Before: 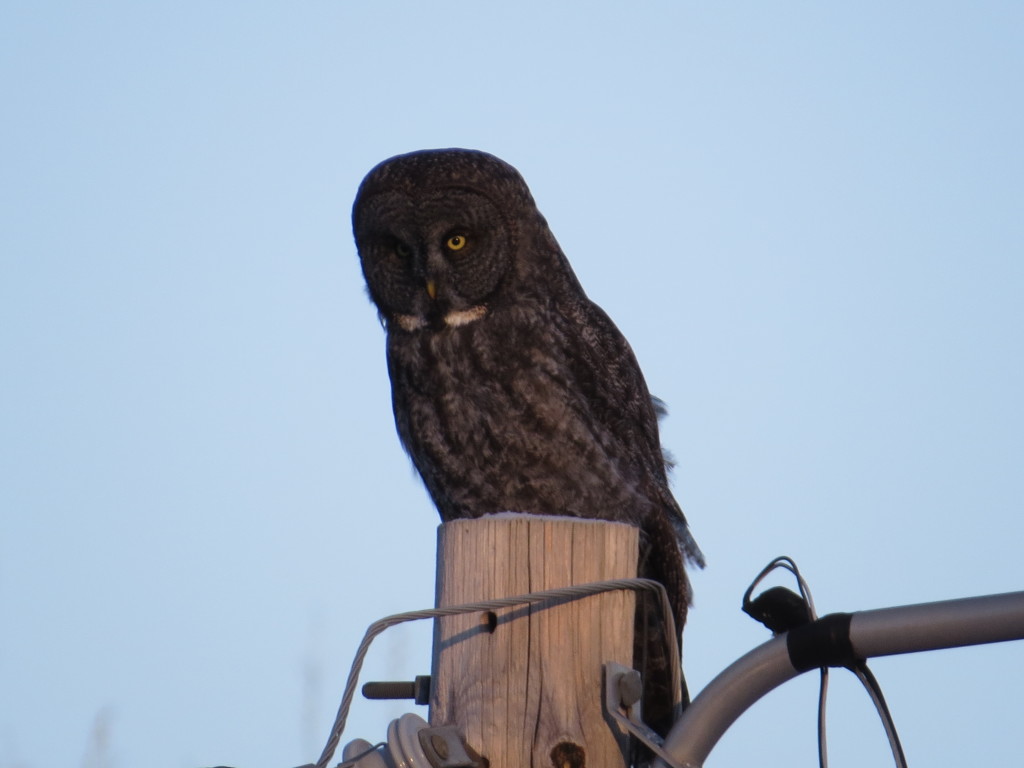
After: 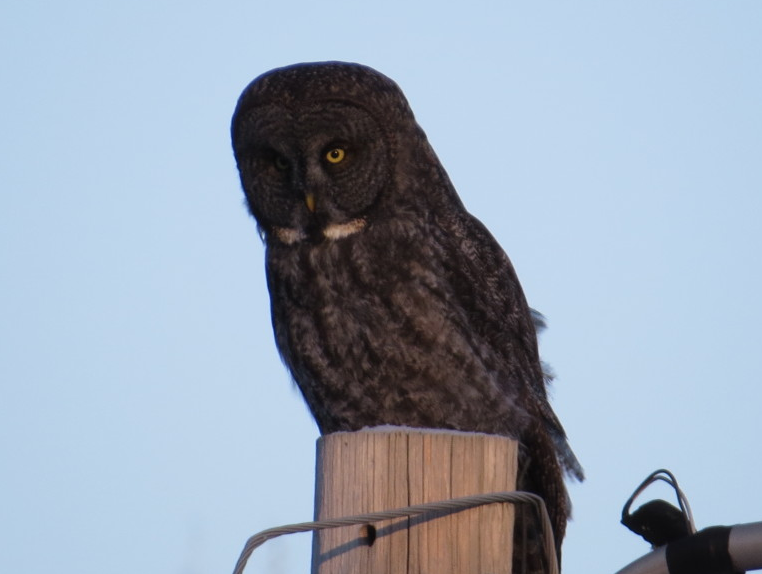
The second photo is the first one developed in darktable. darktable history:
crop and rotate: left 11.903%, top 11.386%, right 13.661%, bottom 13.777%
